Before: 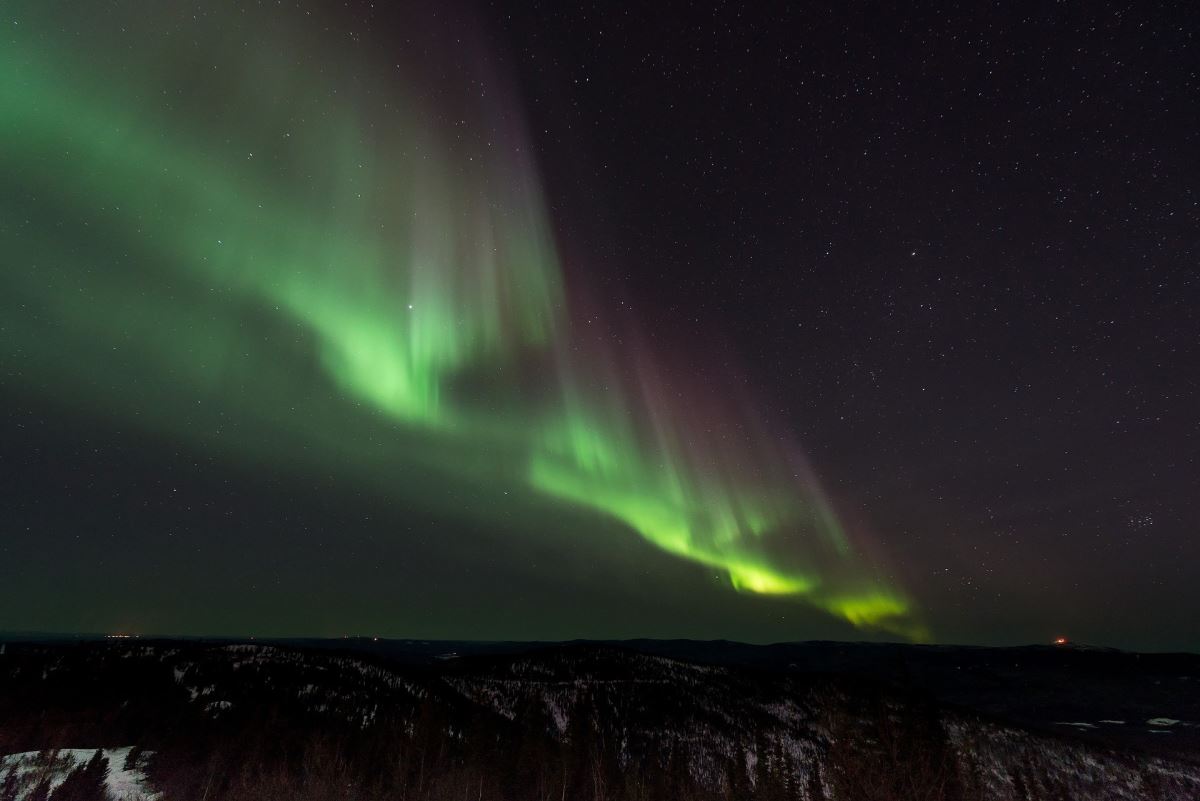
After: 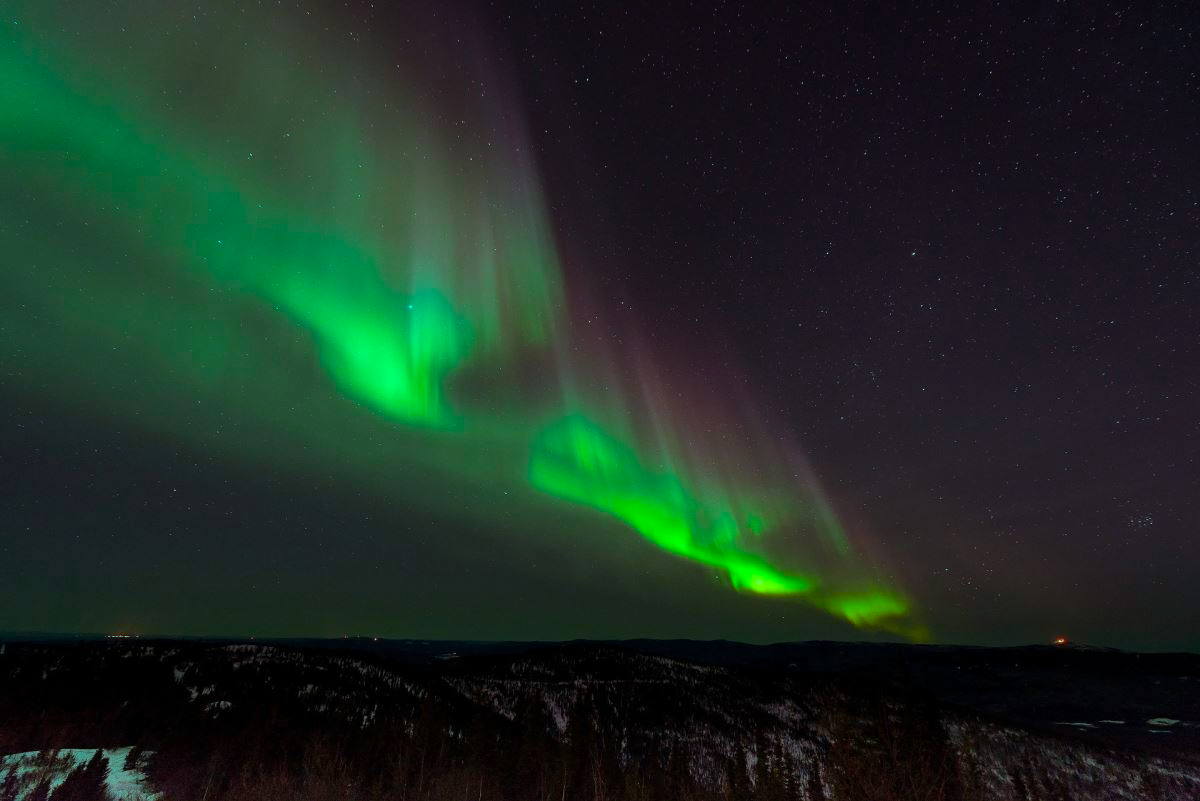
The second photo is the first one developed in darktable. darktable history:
color balance rgb: highlights gain › chroma 7.499%, highlights gain › hue 182.73°, perceptual saturation grading › global saturation 41.402%
